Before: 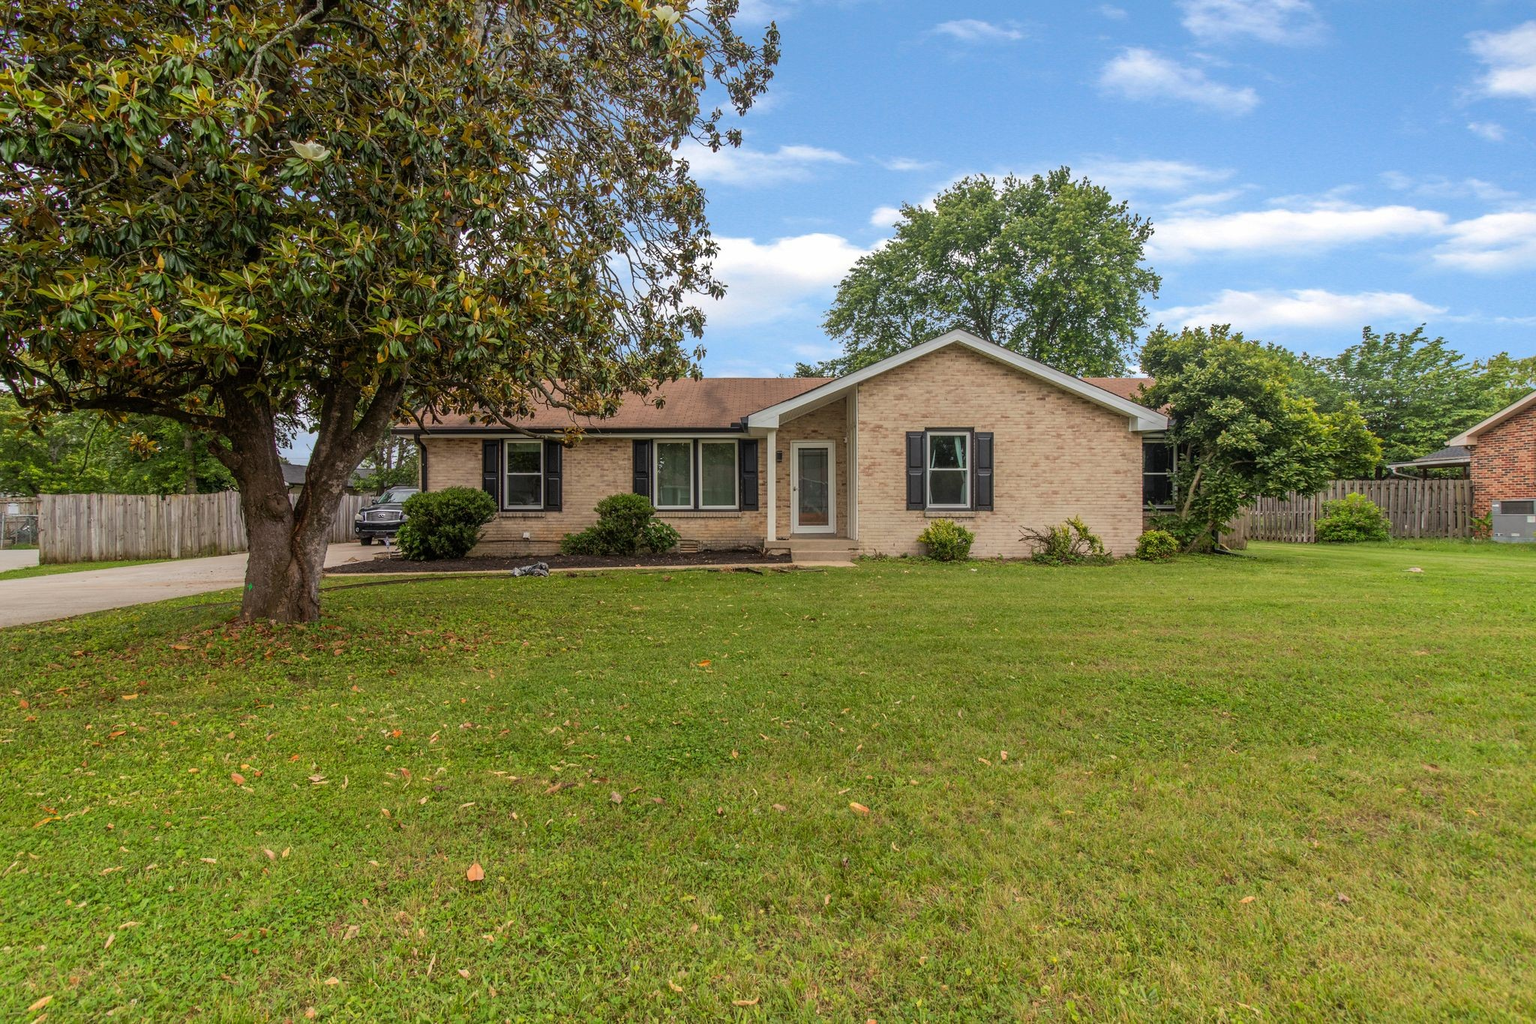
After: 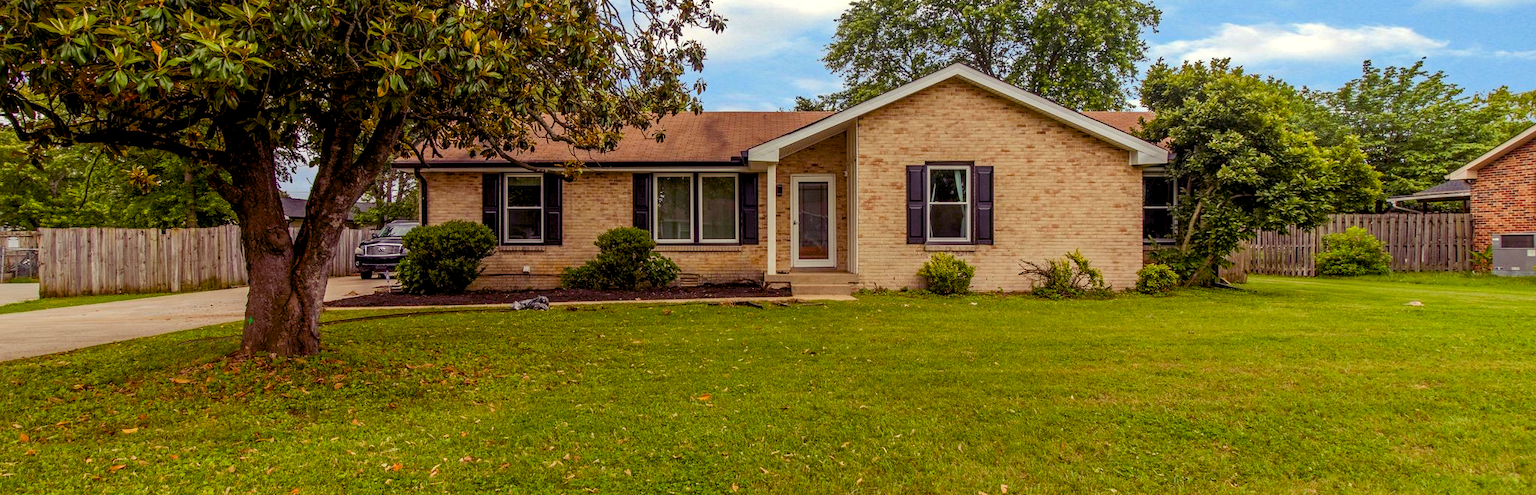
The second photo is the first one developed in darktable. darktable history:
haze removal: strength 0.29, distance 0.25, compatibility mode true, adaptive false
color balance rgb: shadows lift › luminance -21.66%, shadows lift › chroma 8.98%, shadows lift › hue 283.37°, power › chroma 1.05%, power › hue 25.59°, highlights gain › luminance 6.08%, highlights gain › chroma 2.55%, highlights gain › hue 90°, global offset › luminance -0.87%, perceptual saturation grading › global saturation 25%, perceptual saturation grading › highlights -28.39%, perceptual saturation grading › shadows 33.98%
crop and rotate: top 26.056%, bottom 25.543%
